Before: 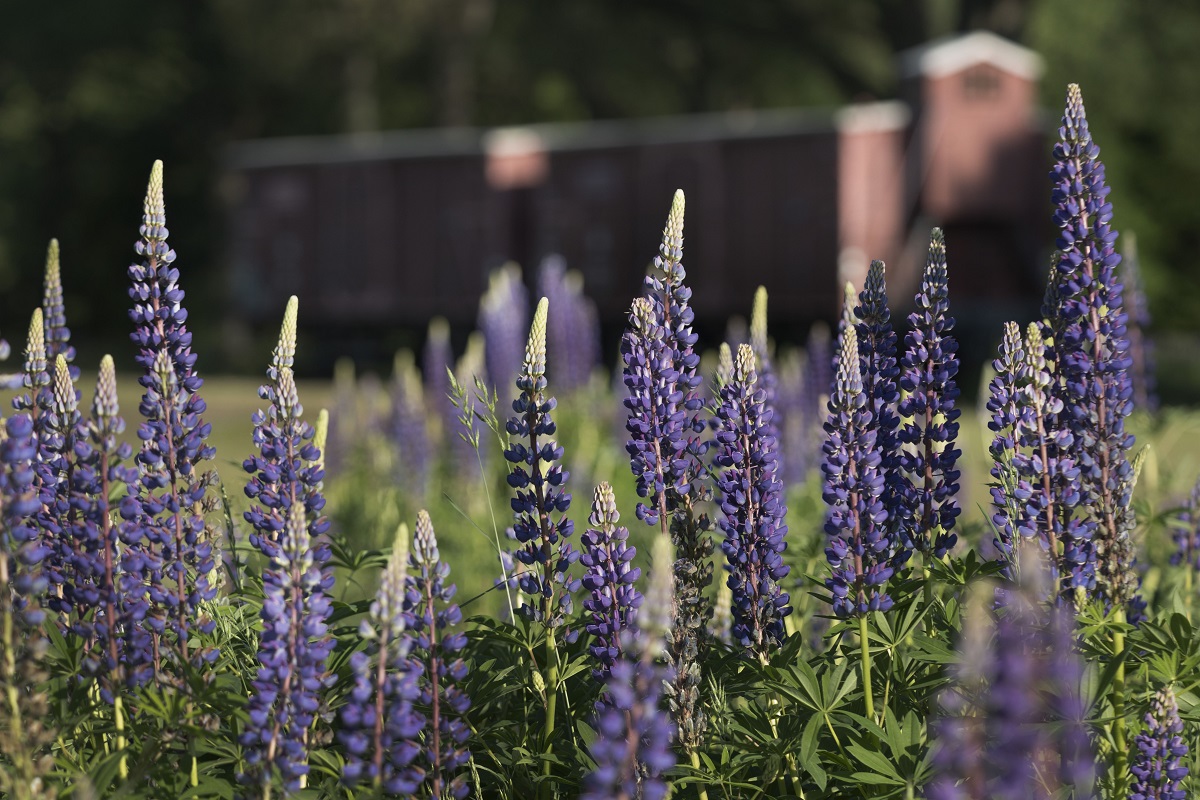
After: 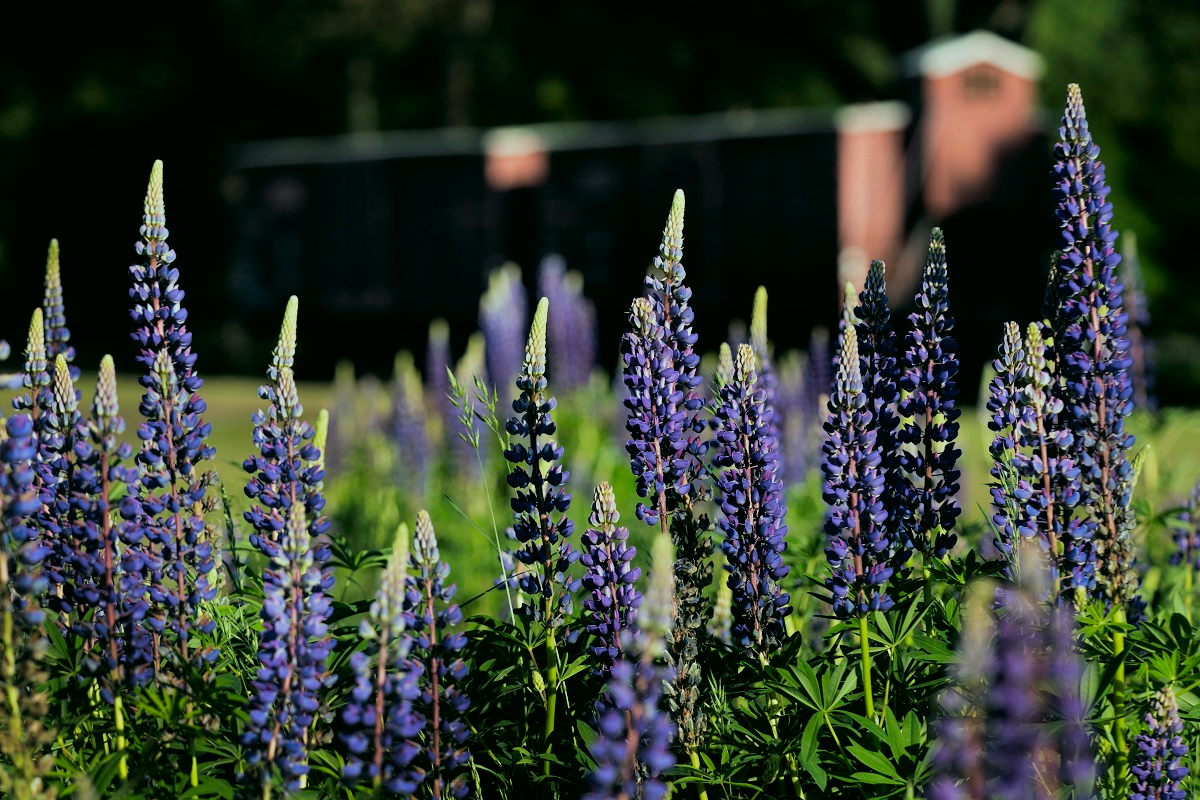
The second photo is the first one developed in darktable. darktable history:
color correction: highlights a* -7.33, highlights b* 1.26, shadows a* -3.55, saturation 1.4
filmic rgb: black relative exposure -5 EV, white relative exposure 3.5 EV, hardness 3.19, contrast 1.2, highlights saturation mix -50%
